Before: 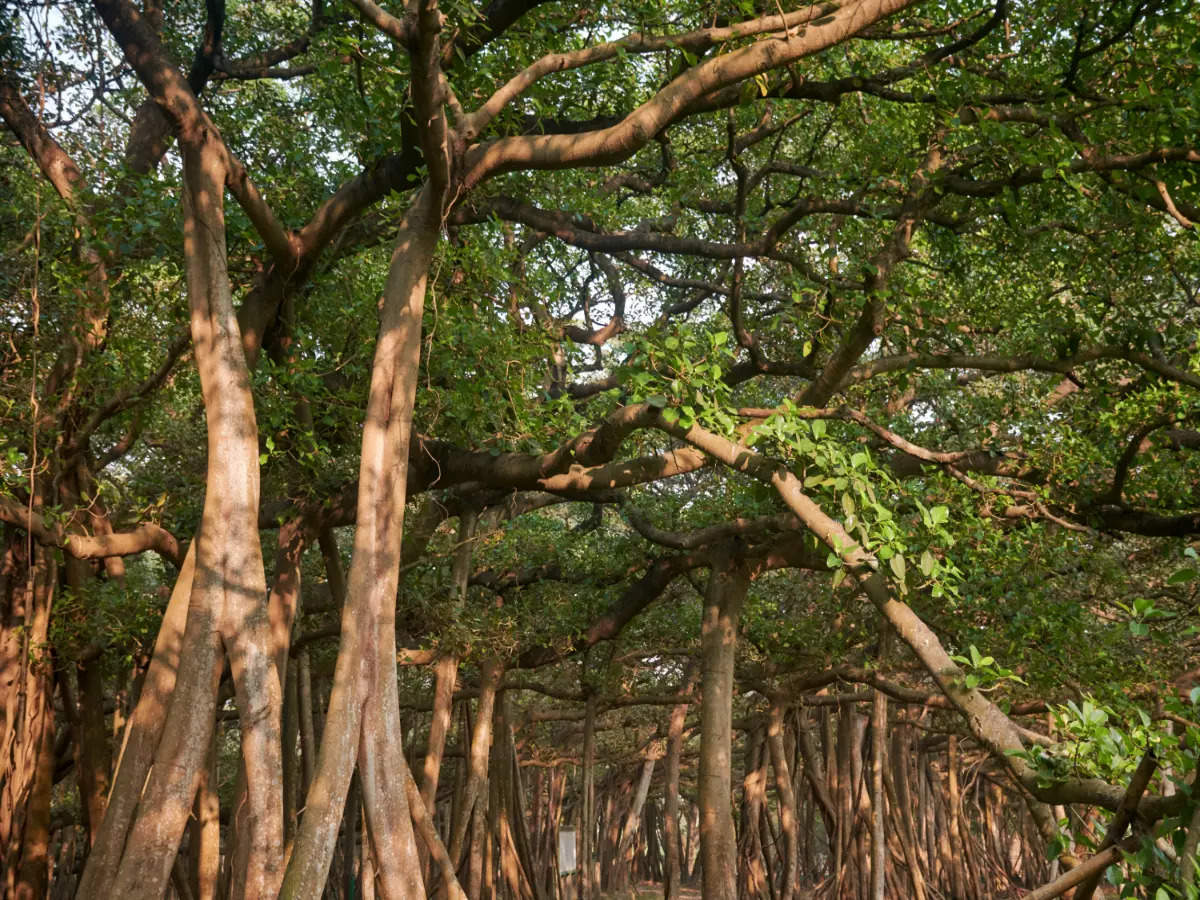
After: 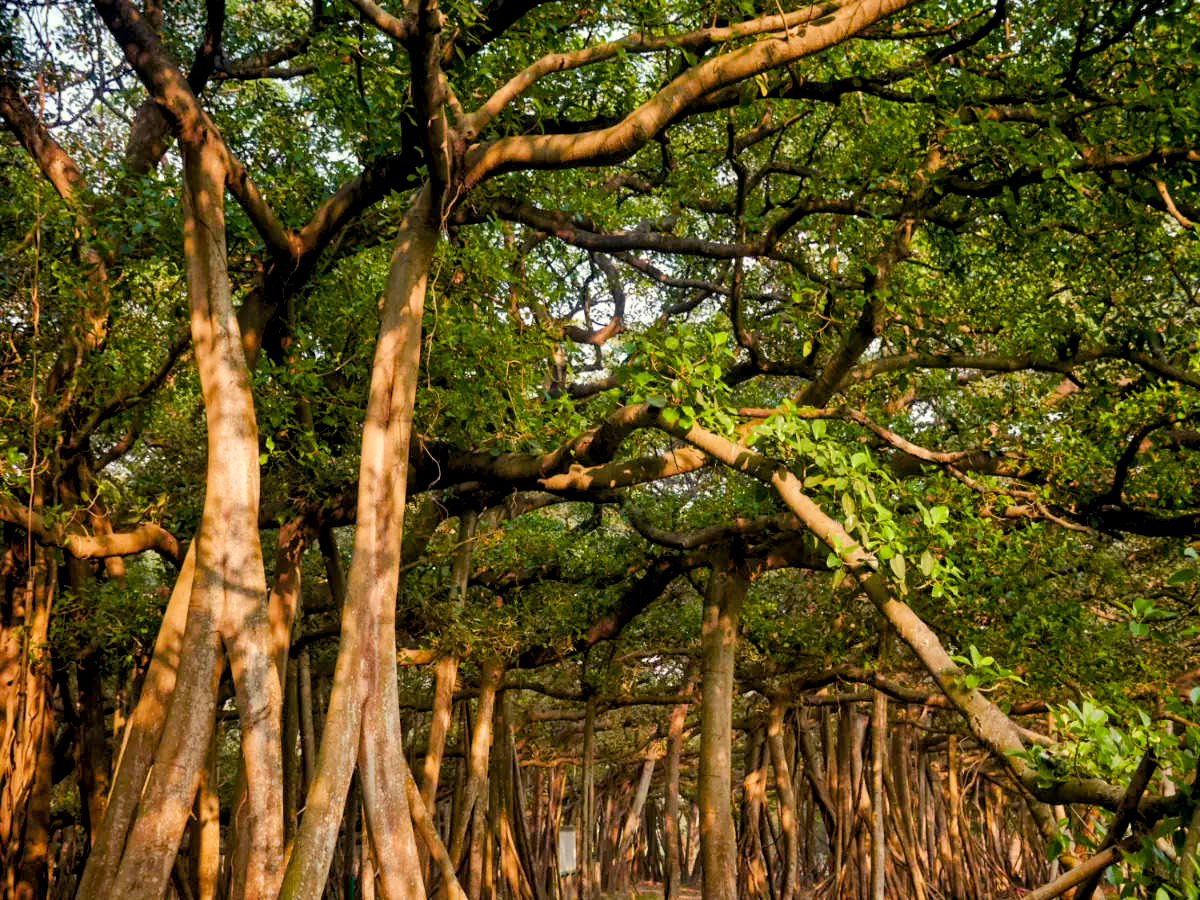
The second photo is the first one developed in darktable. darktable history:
global tonemap: drago (1, 100), detail 1
color balance rgb: shadows lift › luminance -21.66%, shadows lift › chroma 6.57%, shadows lift › hue 270°, power › chroma 0.68%, power › hue 60°, highlights gain › luminance 6.08%, highlights gain › chroma 1.33%, highlights gain › hue 90°, global offset › luminance -0.87%, perceptual saturation grading › global saturation 26.86%, perceptual saturation grading › highlights -28.39%, perceptual saturation grading › mid-tones 15.22%, perceptual saturation grading › shadows 33.98%, perceptual brilliance grading › highlights 10%, perceptual brilliance grading › mid-tones 5%
